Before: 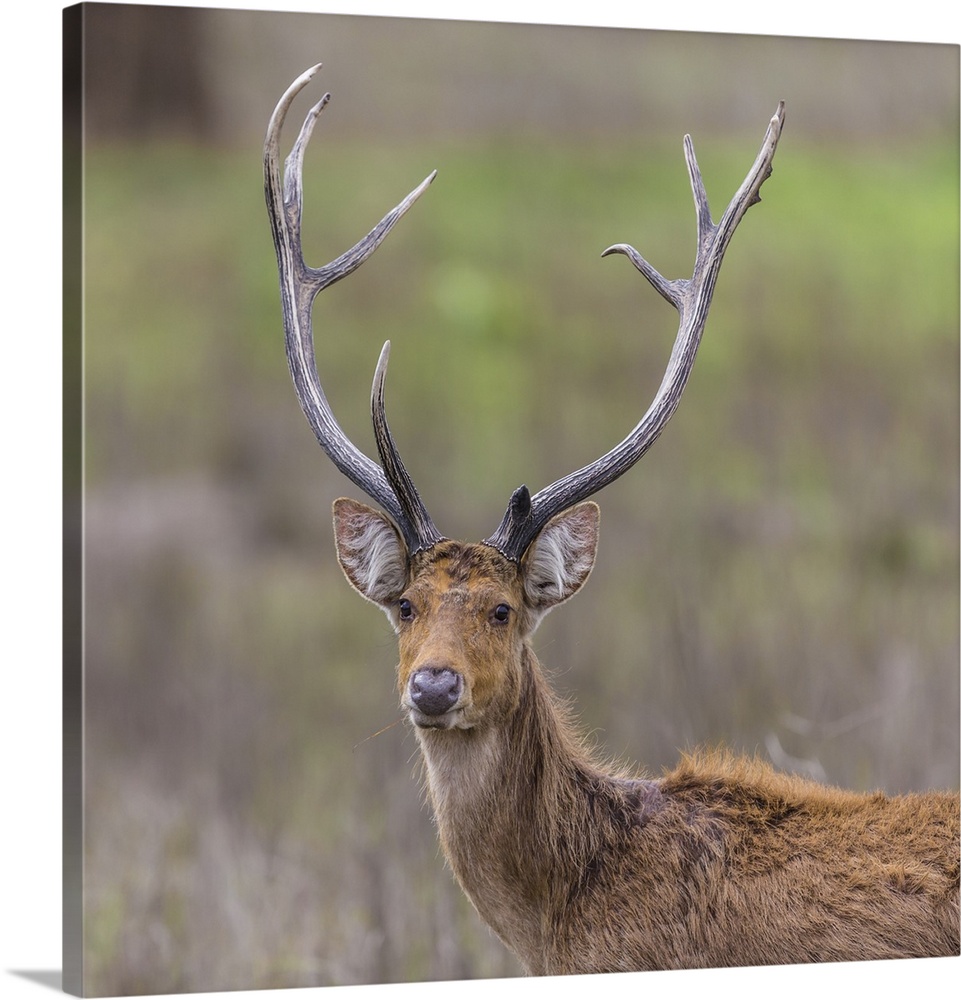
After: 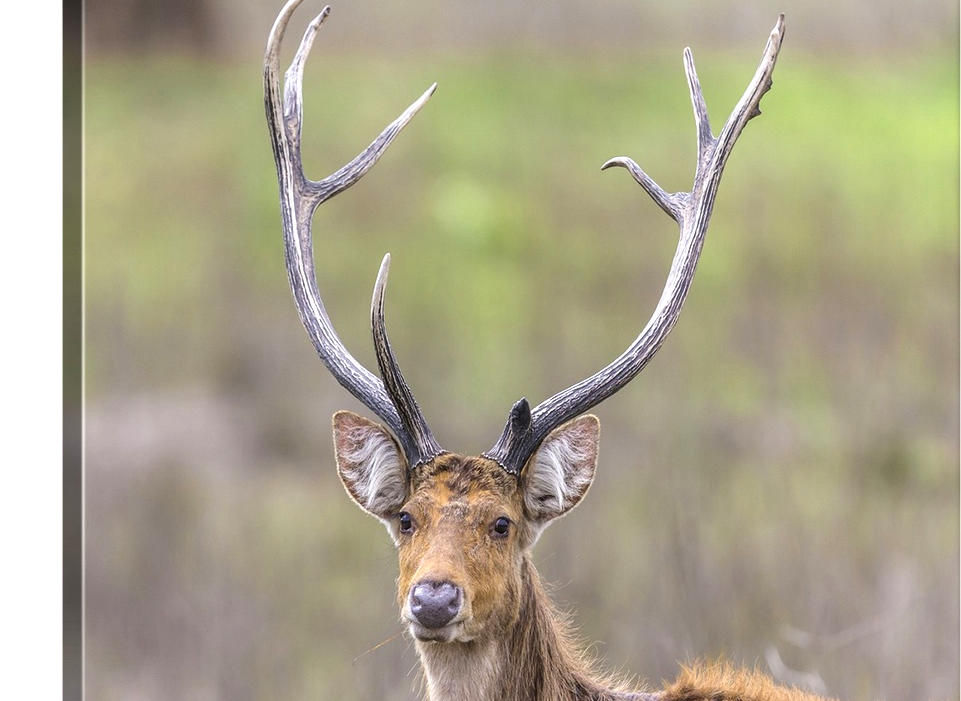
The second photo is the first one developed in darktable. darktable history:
exposure: black level correction 0, exposure 0.699 EV, compensate exposure bias true, compensate highlight preservation false
crop and rotate: top 8.718%, bottom 21.144%
